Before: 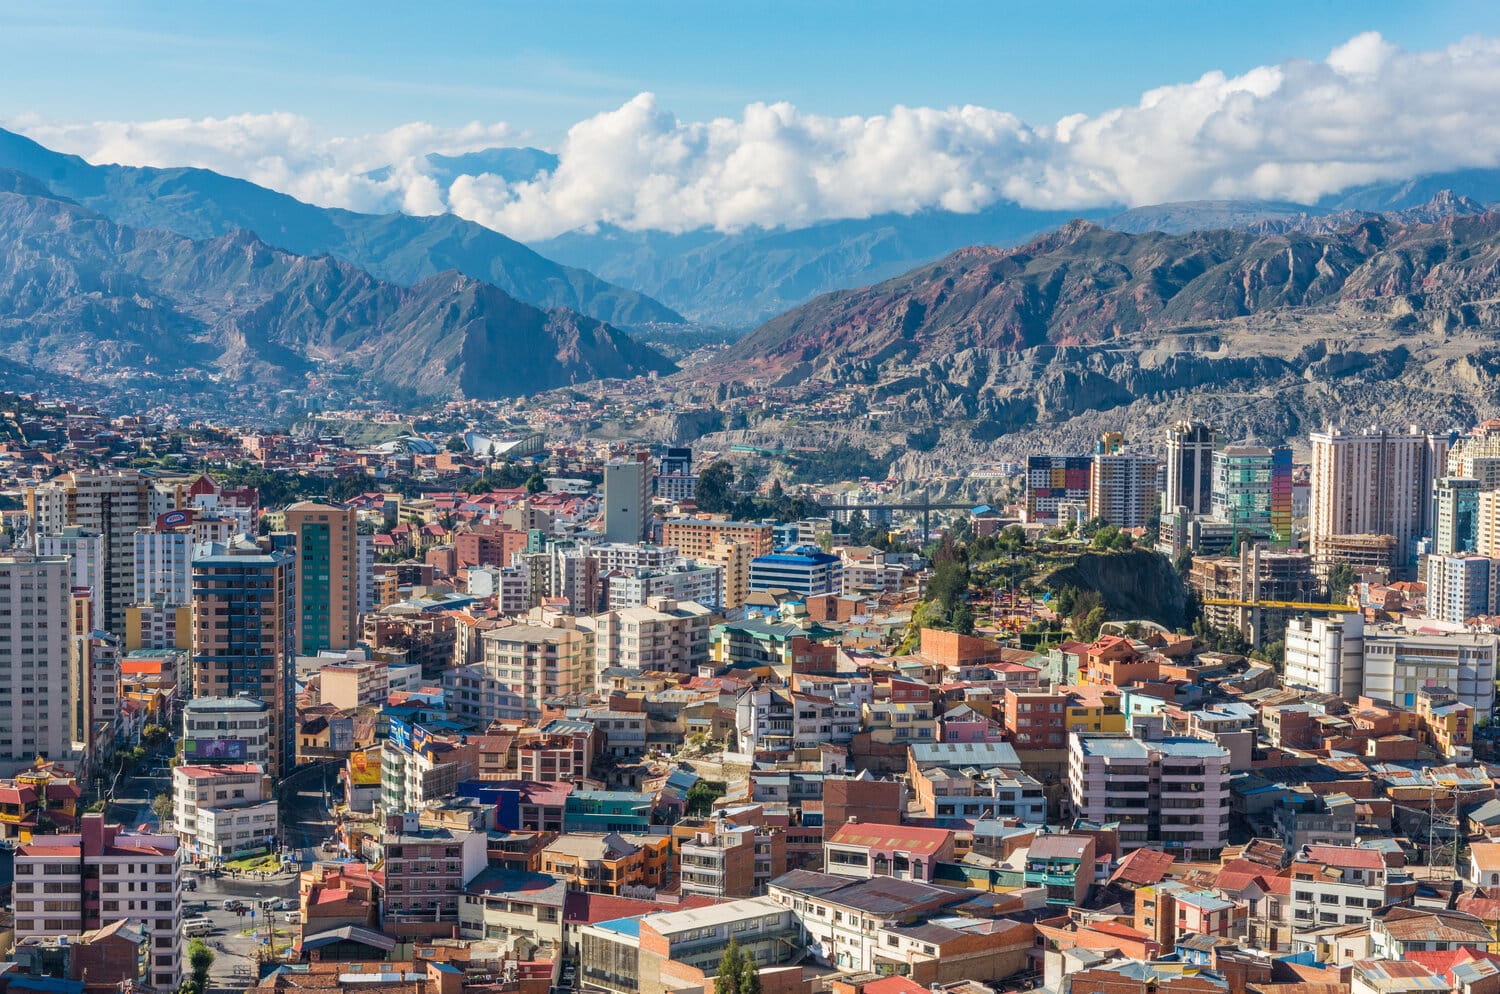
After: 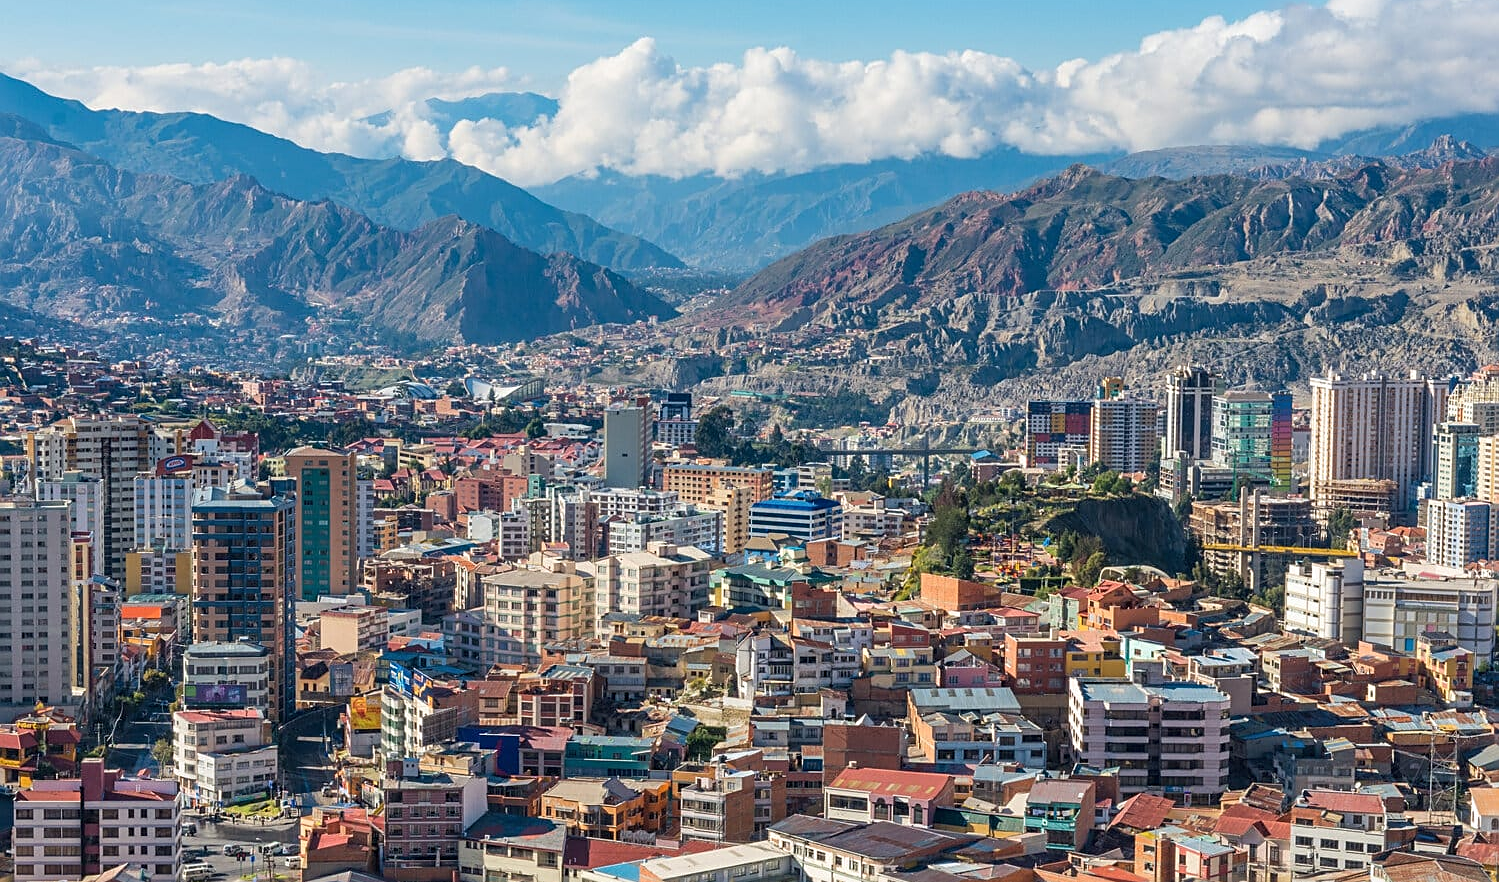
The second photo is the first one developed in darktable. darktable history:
crop and rotate: top 5.609%, bottom 5.609%
sharpen: on, module defaults
